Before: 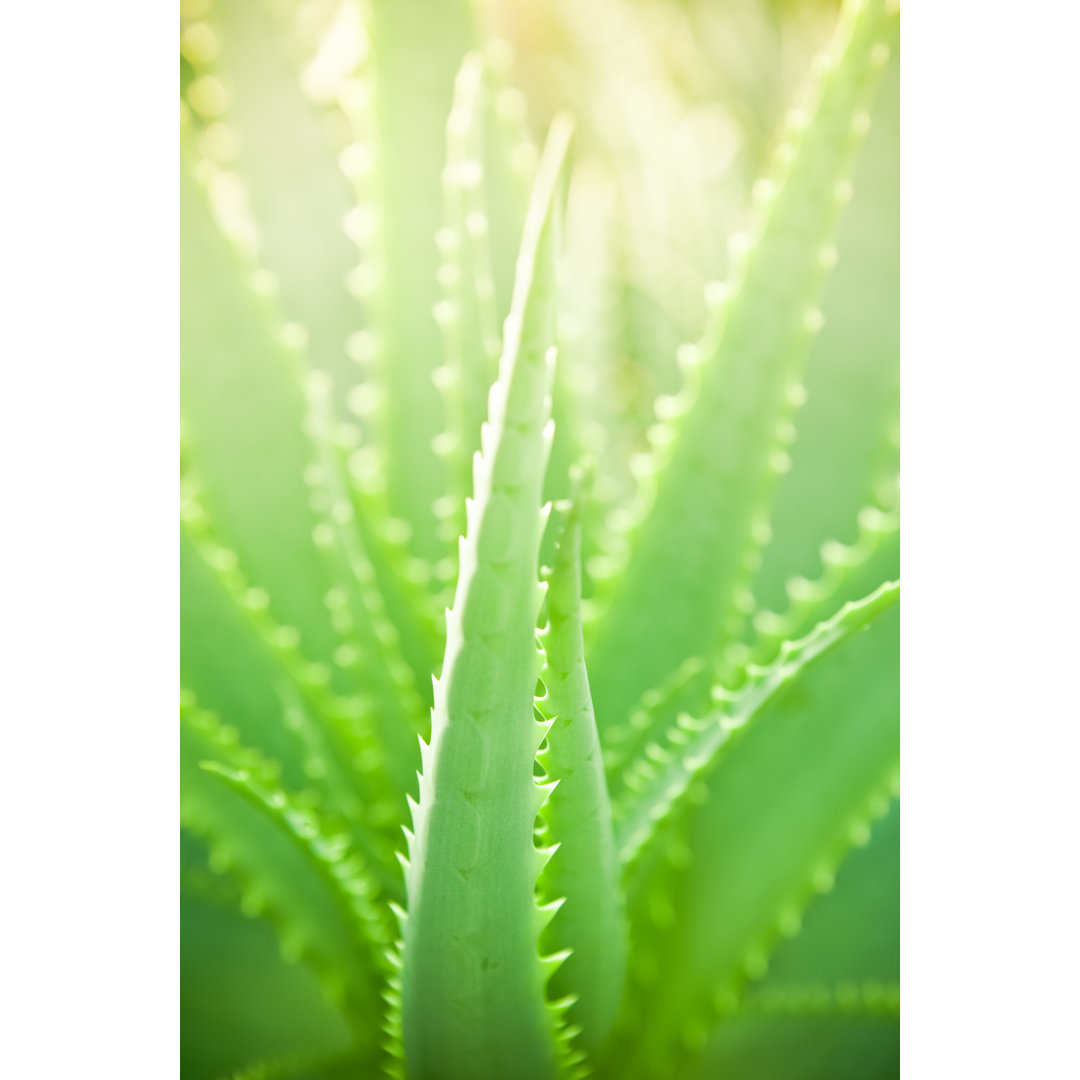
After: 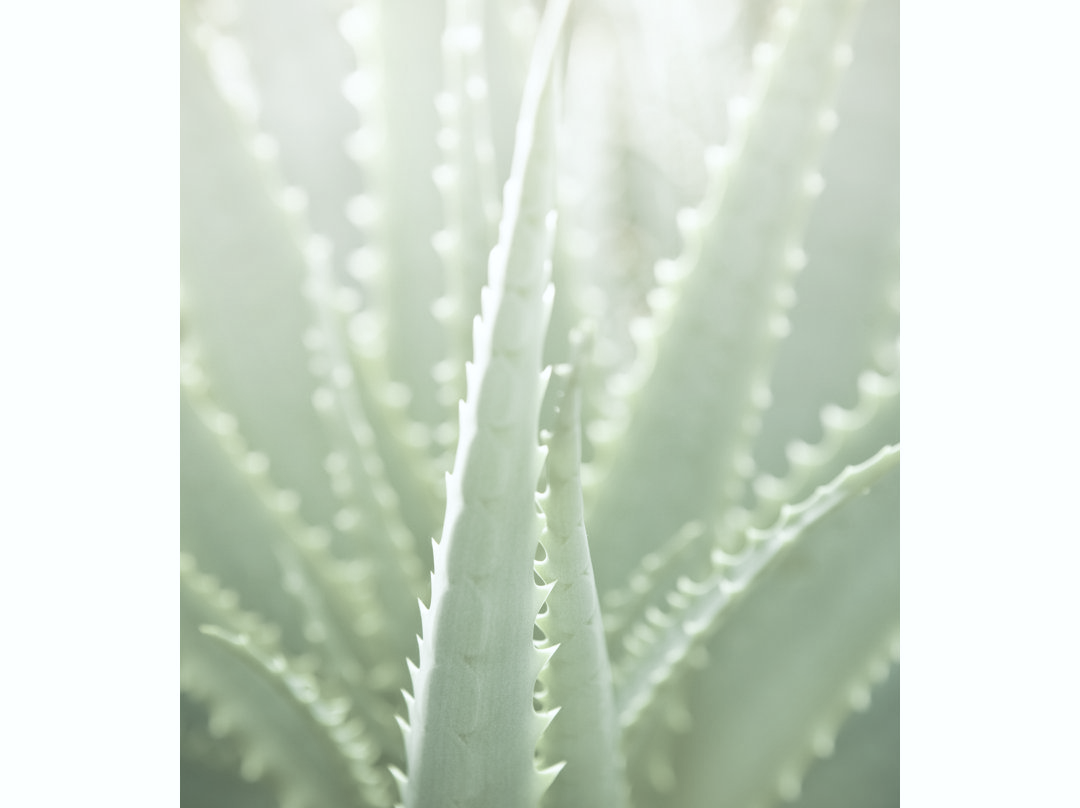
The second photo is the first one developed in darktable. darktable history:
color zones: curves: ch1 [(0, 0.469) (0.072, 0.457) (0.243, 0.494) (0.429, 0.5) (0.571, 0.5) (0.714, 0.5) (0.857, 0.5) (1, 0.469)]; ch2 [(0, 0.499) (0.143, 0.467) (0.242, 0.436) (0.429, 0.493) (0.571, 0.5) (0.714, 0.5) (0.857, 0.5) (1, 0.499)]
color calibration: x 0.37, y 0.382, temperature 4315.93 K
crop and rotate: top 12.627%, bottom 12.554%
color correction: highlights b* -0.043, saturation 0.249
exposure: compensate exposure bias true, compensate highlight preservation false
